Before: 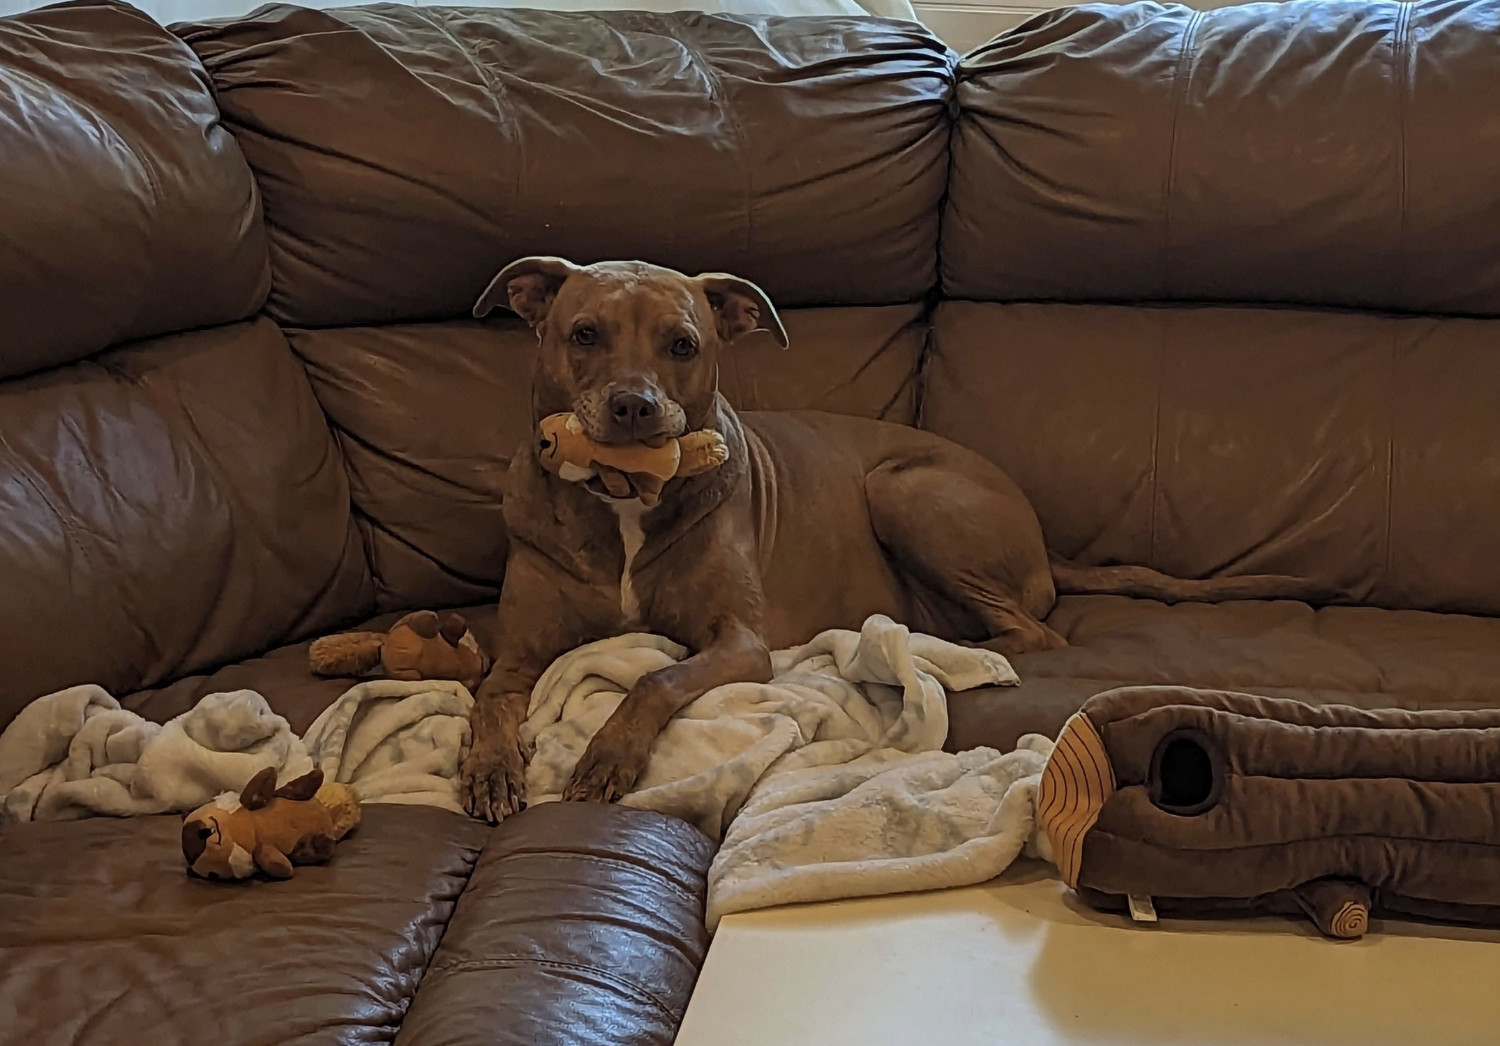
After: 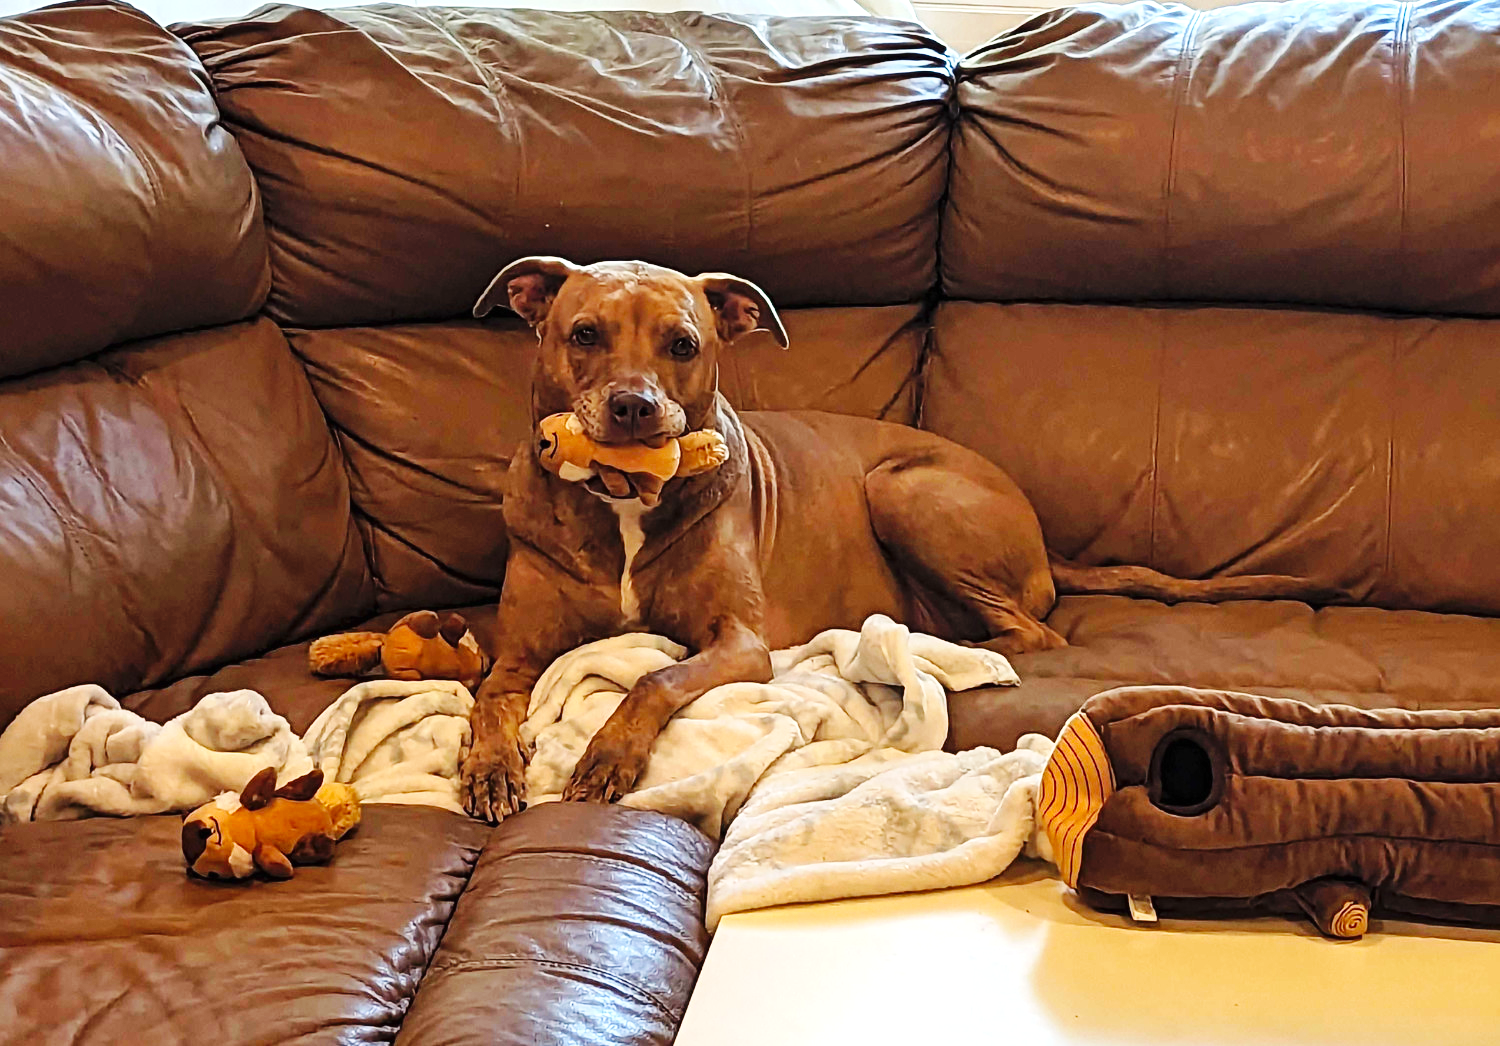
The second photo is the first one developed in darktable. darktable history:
base curve: curves: ch0 [(0, 0) (0.036, 0.025) (0.121, 0.166) (0.206, 0.329) (0.605, 0.79) (1, 1)], preserve colors none
exposure: black level correction 0, exposure 1.125 EV, compensate exposure bias true, compensate highlight preservation false
